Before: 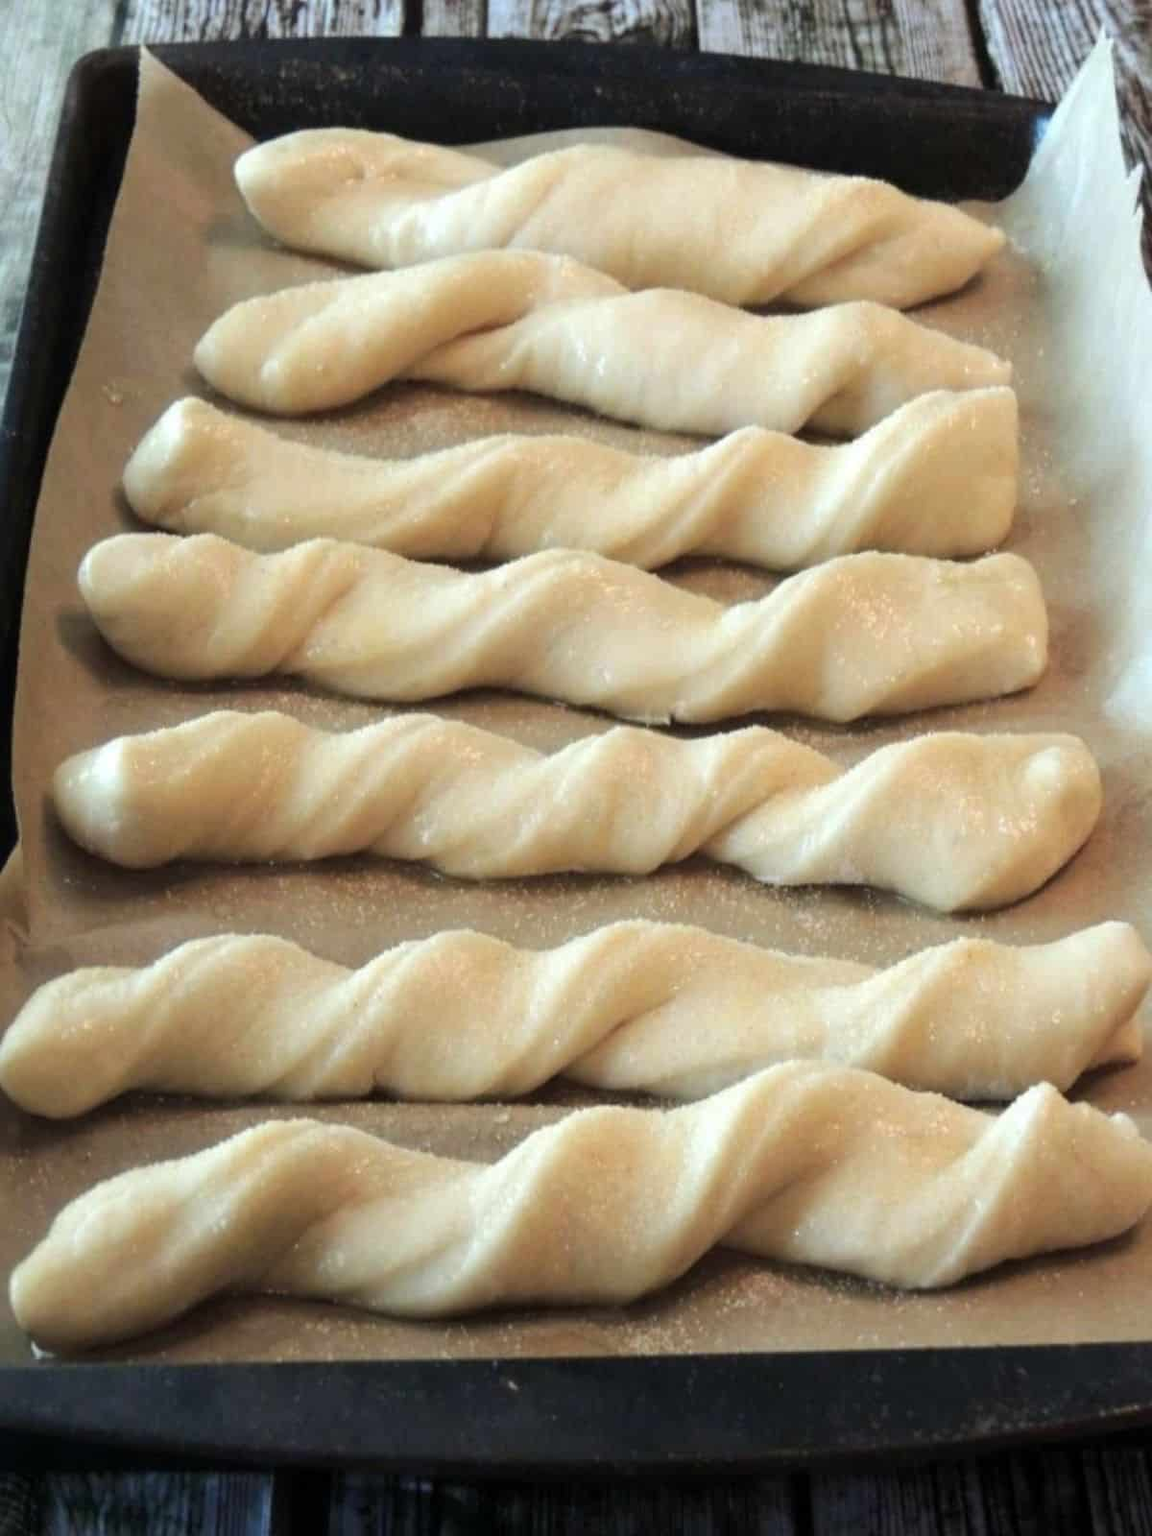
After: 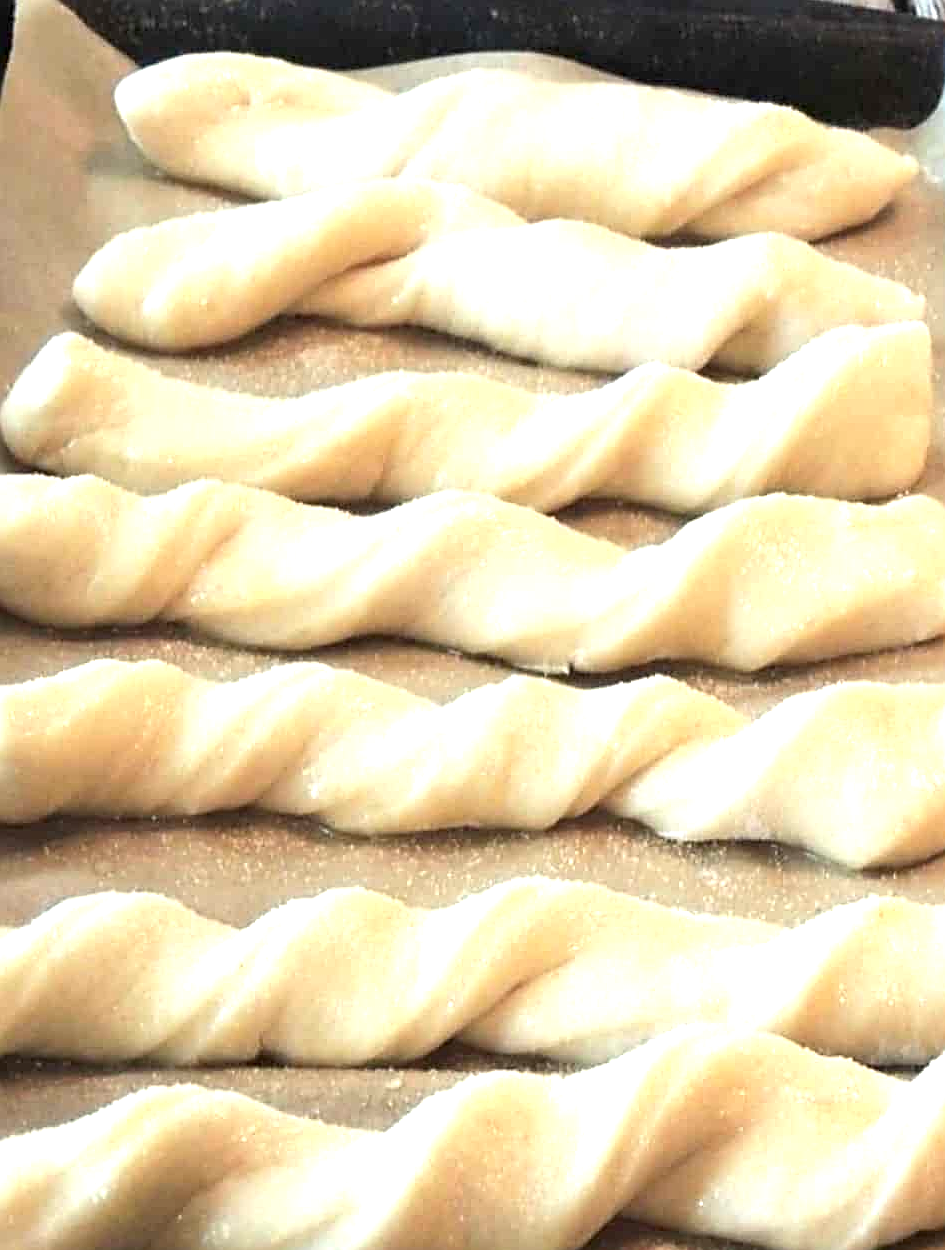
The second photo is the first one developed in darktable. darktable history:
sharpen: amount 0.75
exposure: black level correction 0.001, exposure 1 EV, compensate highlight preservation false
crop and rotate: left 10.77%, top 5.1%, right 10.41%, bottom 16.76%
white balance: red 1, blue 1
